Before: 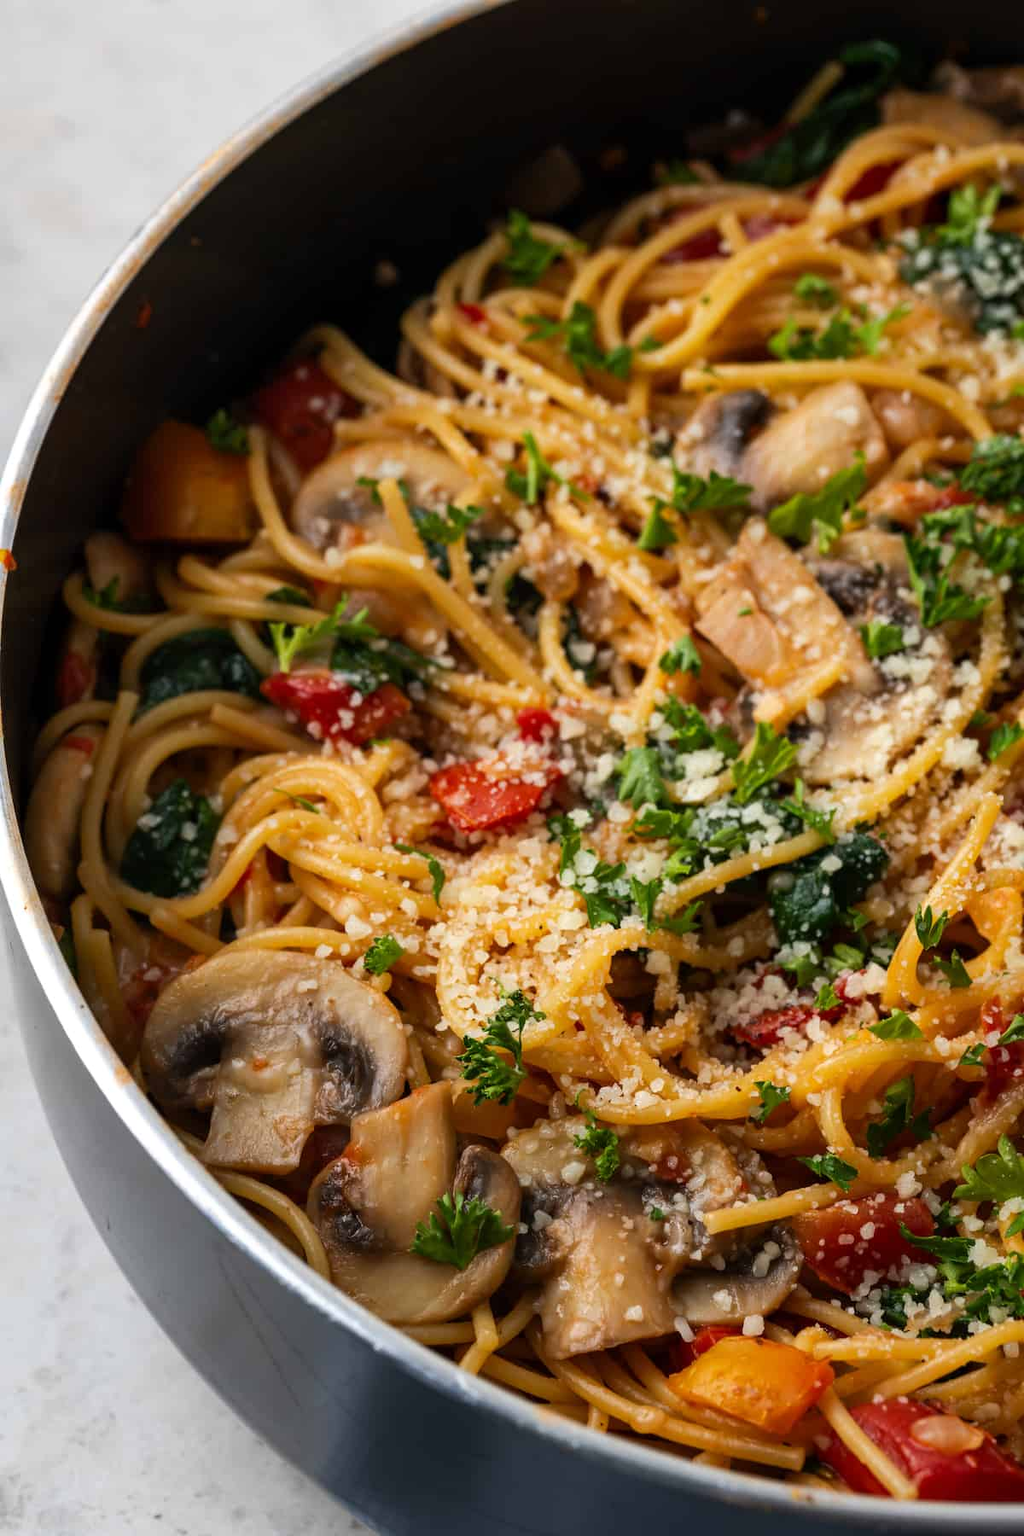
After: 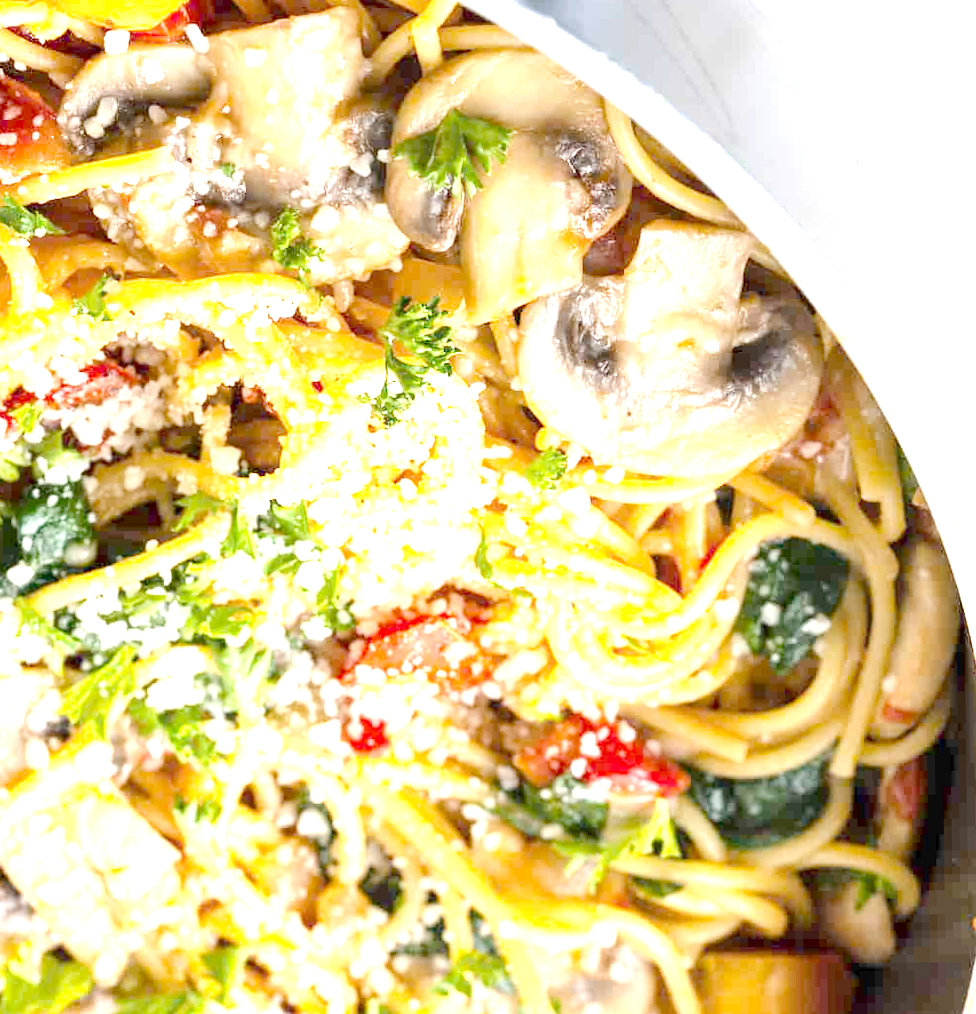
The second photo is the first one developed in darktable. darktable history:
orientation "rotate by 180 degrees": orientation rotate 180°
crop: left 18.38%, top 11.092%, right 2.134%, bottom 33.217%
rotate and perspective: lens shift (vertical) 0.048, lens shift (horizontal) -0.024, automatic cropping off
tone equalizer "contrast tone curve: medium": -8 EV -0.75 EV, -7 EV -0.7 EV, -6 EV -0.6 EV, -5 EV -0.4 EV, -3 EV 0.4 EV, -2 EV 0.6 EV, -1 EV 0.7 EV, +0 EV 0.75 EV, edges refinement/feathering 500, mask exposure compensation -1.57 EV, preserve details no
exposure: exposure 0.515 EV
